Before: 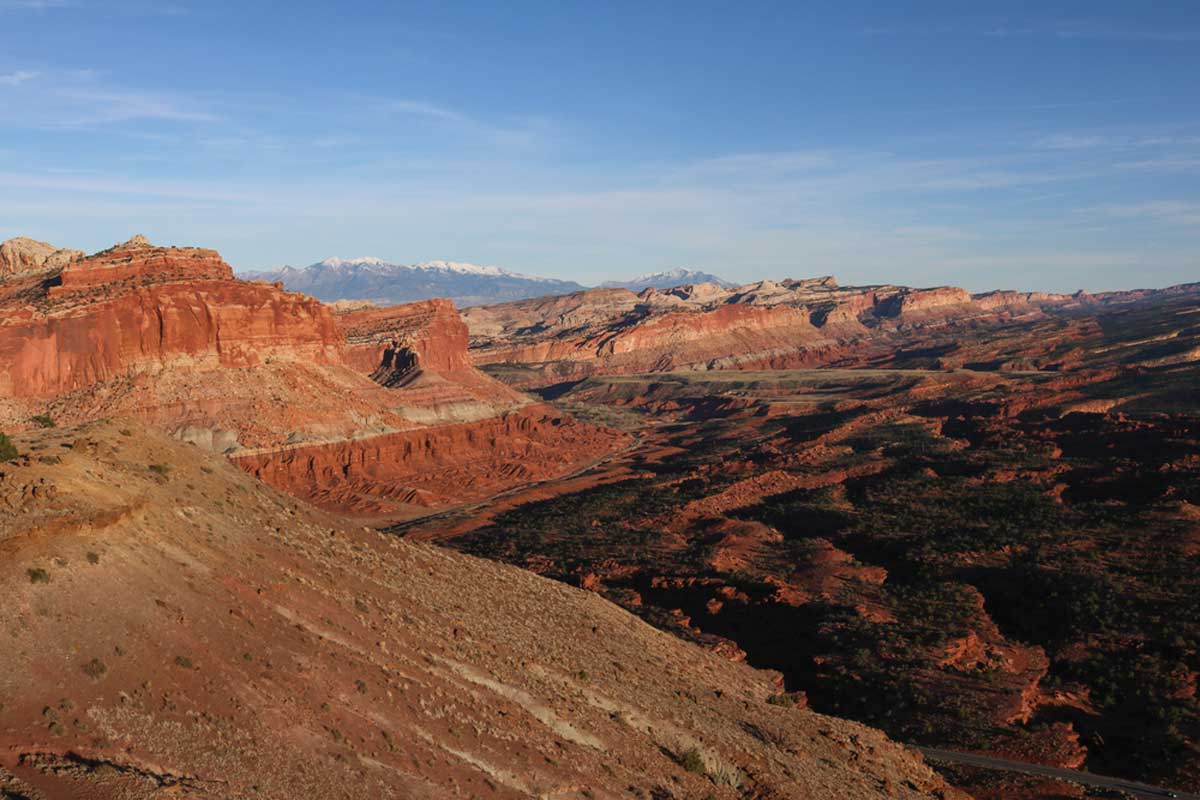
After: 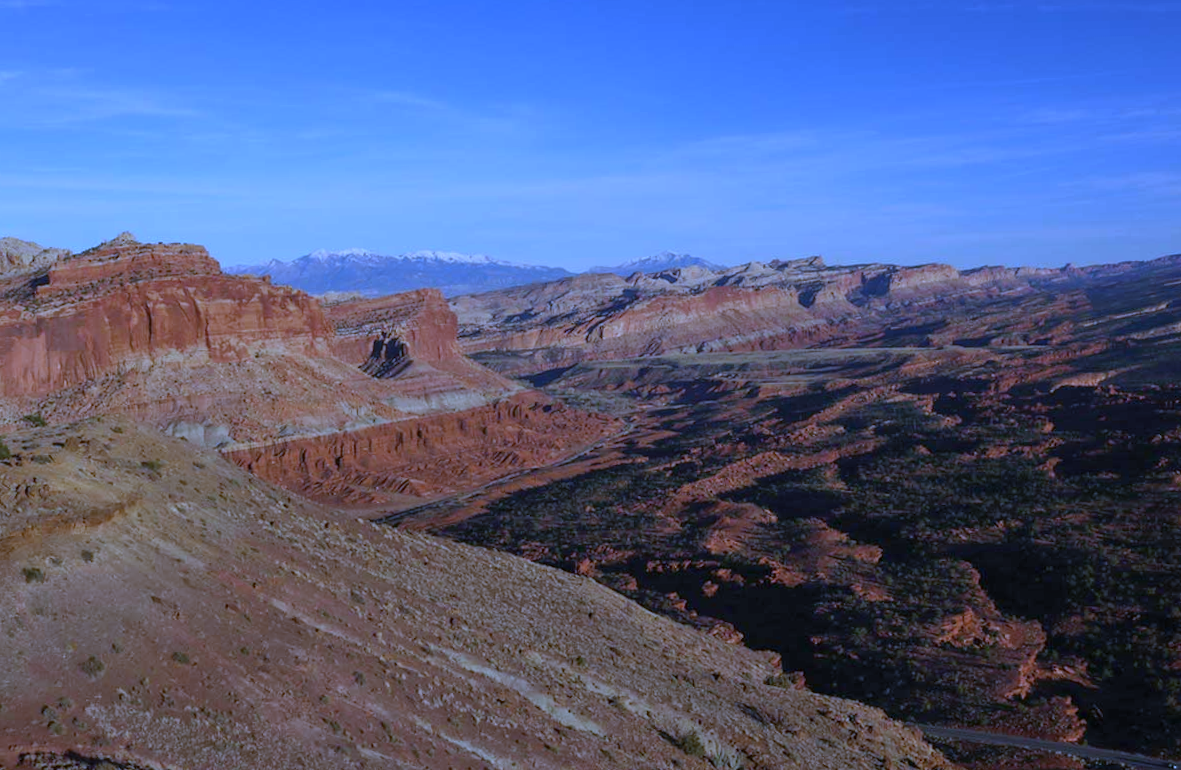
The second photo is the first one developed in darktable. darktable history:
tone equalizer: -8 EV 0.25 EV, -7 EV 0.417 EV, -6 EV 0.417 EV, -5 EV 0.25 EV, -3 EV -0.25 EV, -2 EV -0.417 EV, -1 EV -0.417 EV, +0 EV -0.25 EV, edges refinement/feathering 500, mask exposure compensation -1.57 EV, preserve details guided filter
white balance: red 0.766, blue 1.537
rotate and perspective: rotation -1.42°, crop left 0.016, crop right 0.984, crop top 0.035, crop bottom 0.965
